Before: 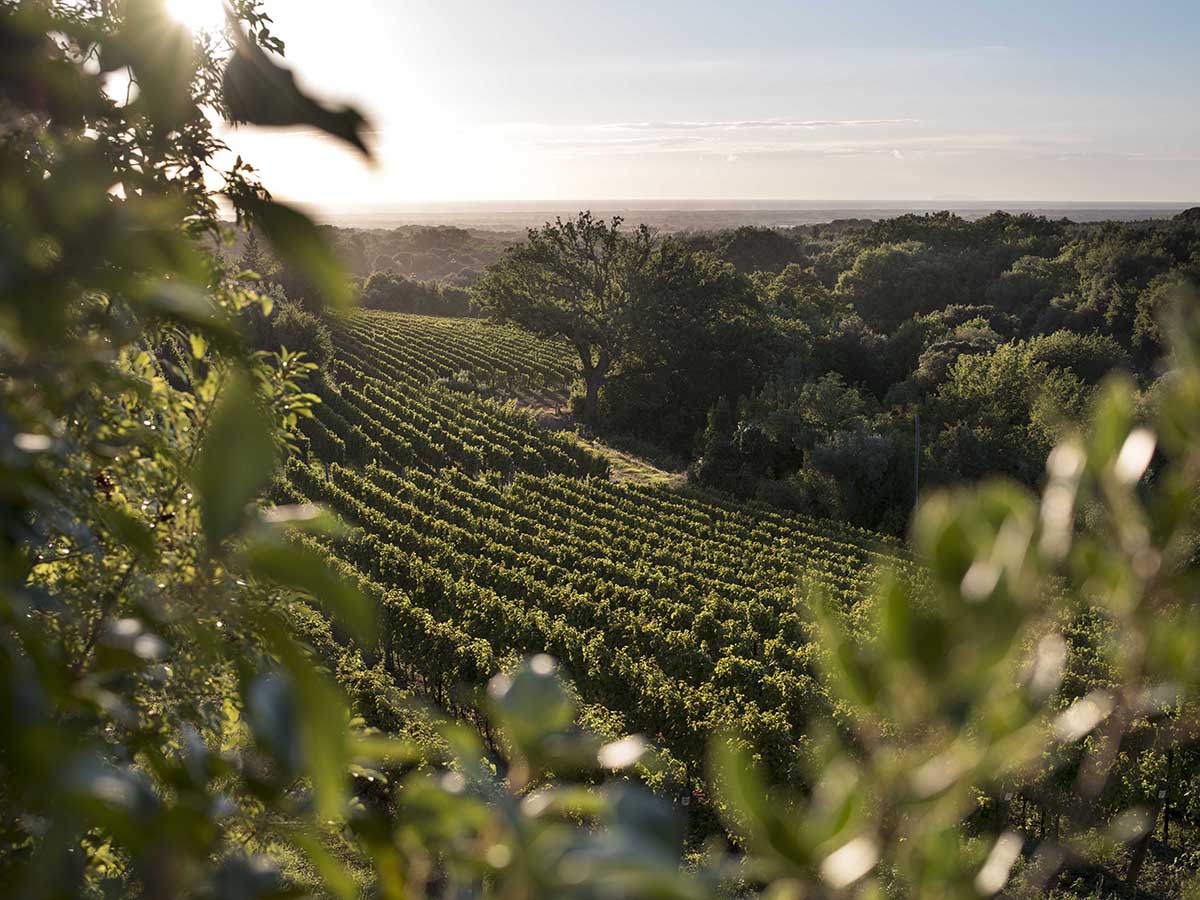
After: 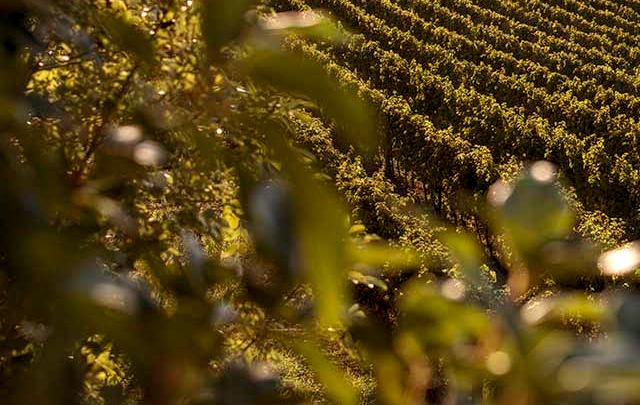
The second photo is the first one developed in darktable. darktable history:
color balance rgb: shadows lift › chroma 4.41%, shadows lift › hue 27°, power › chroma 2.5%, power › hue 70°, highlights gain › chroma 1%, highlights gain › hue 27°, saturation formula JzAzBz (2021)
crop and rotate: top 54.778%, right 46.61%, bottom 0.159%
haze removal: compatibility mode true, adaptive false
local contrast: on, module defaults
